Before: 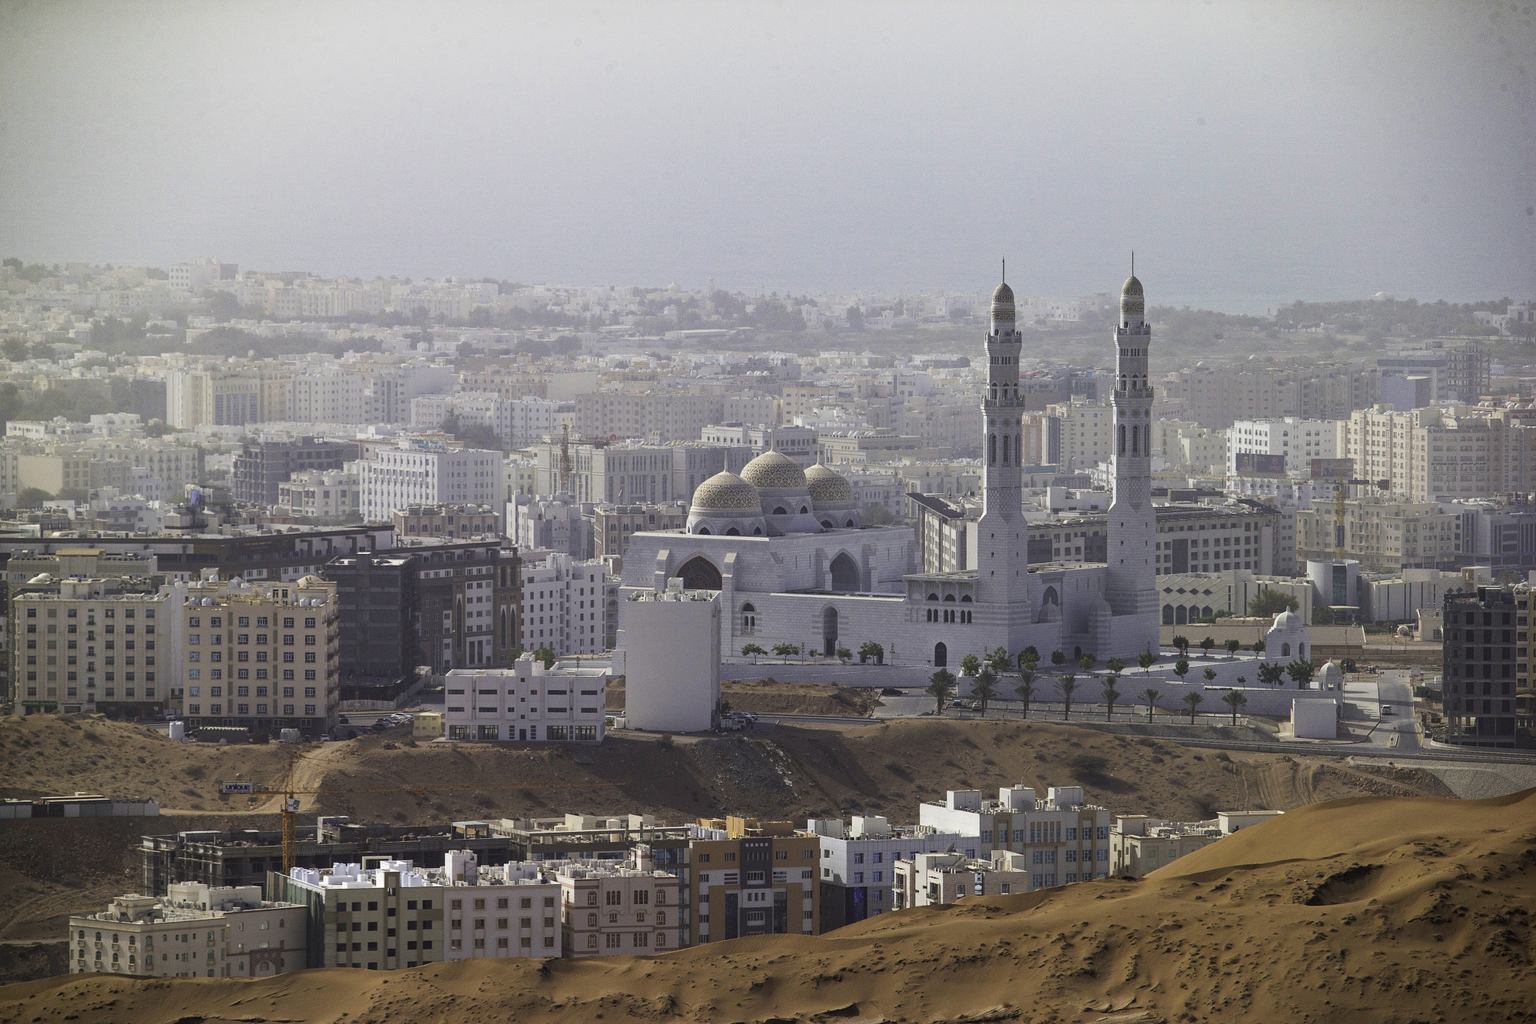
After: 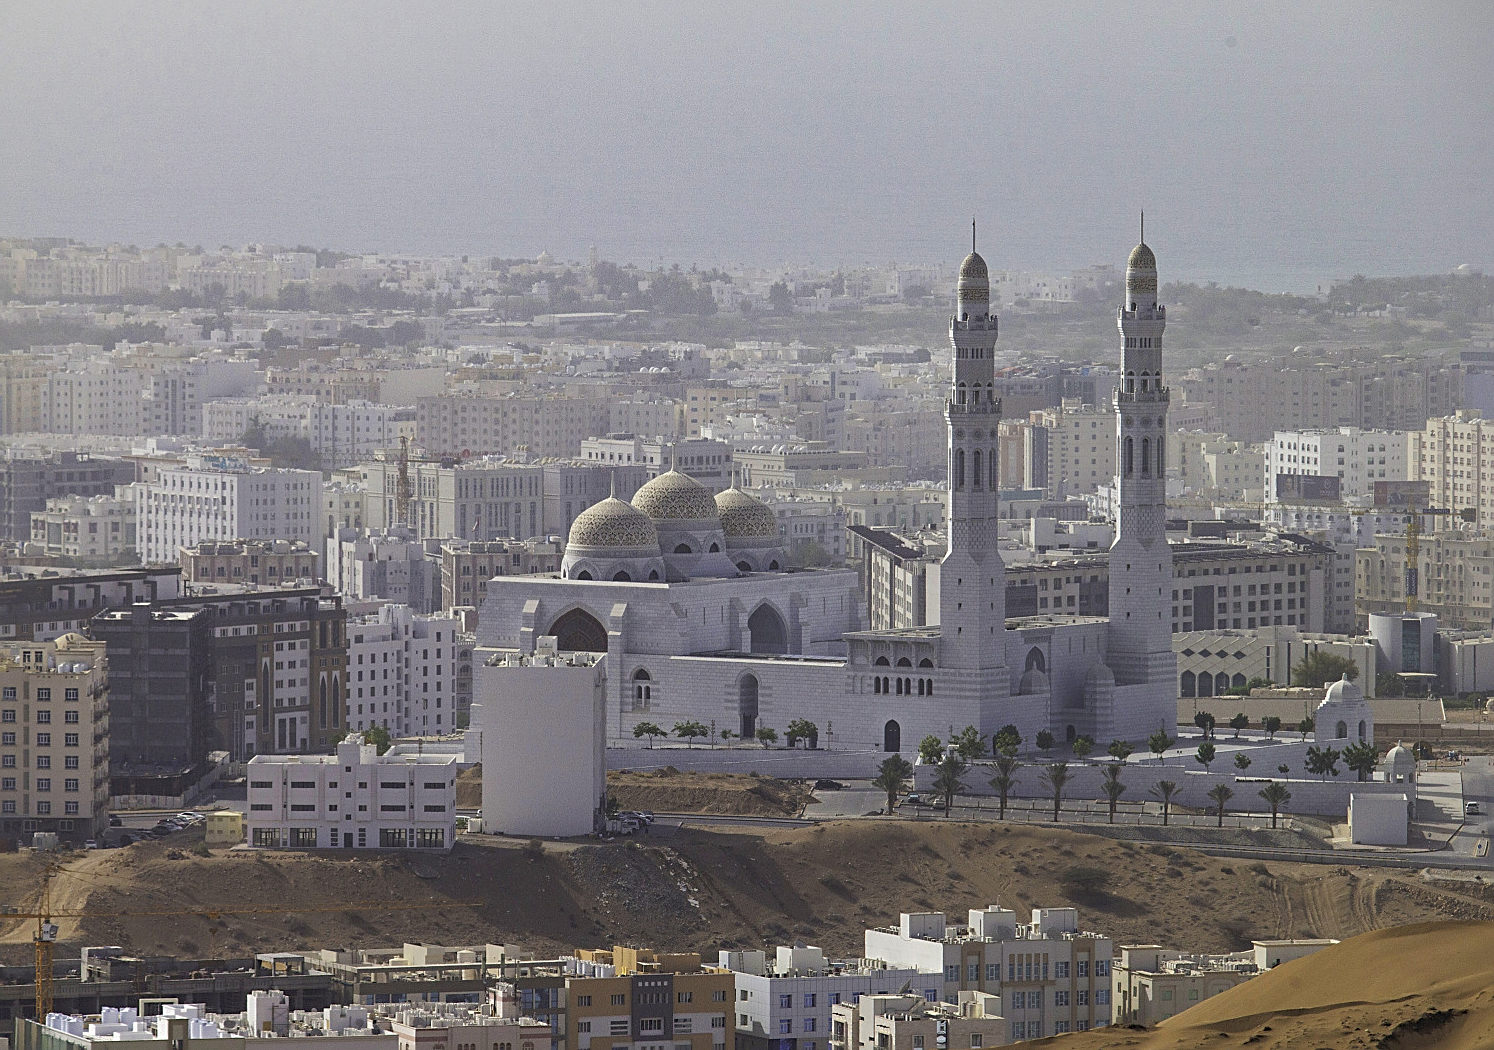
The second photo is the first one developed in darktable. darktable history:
crop: left 16.637%, top 8.752%, right 8.624%, bottom 12.422%
shadows and highlights: on, module defaults
sharpen: on, module defaults
